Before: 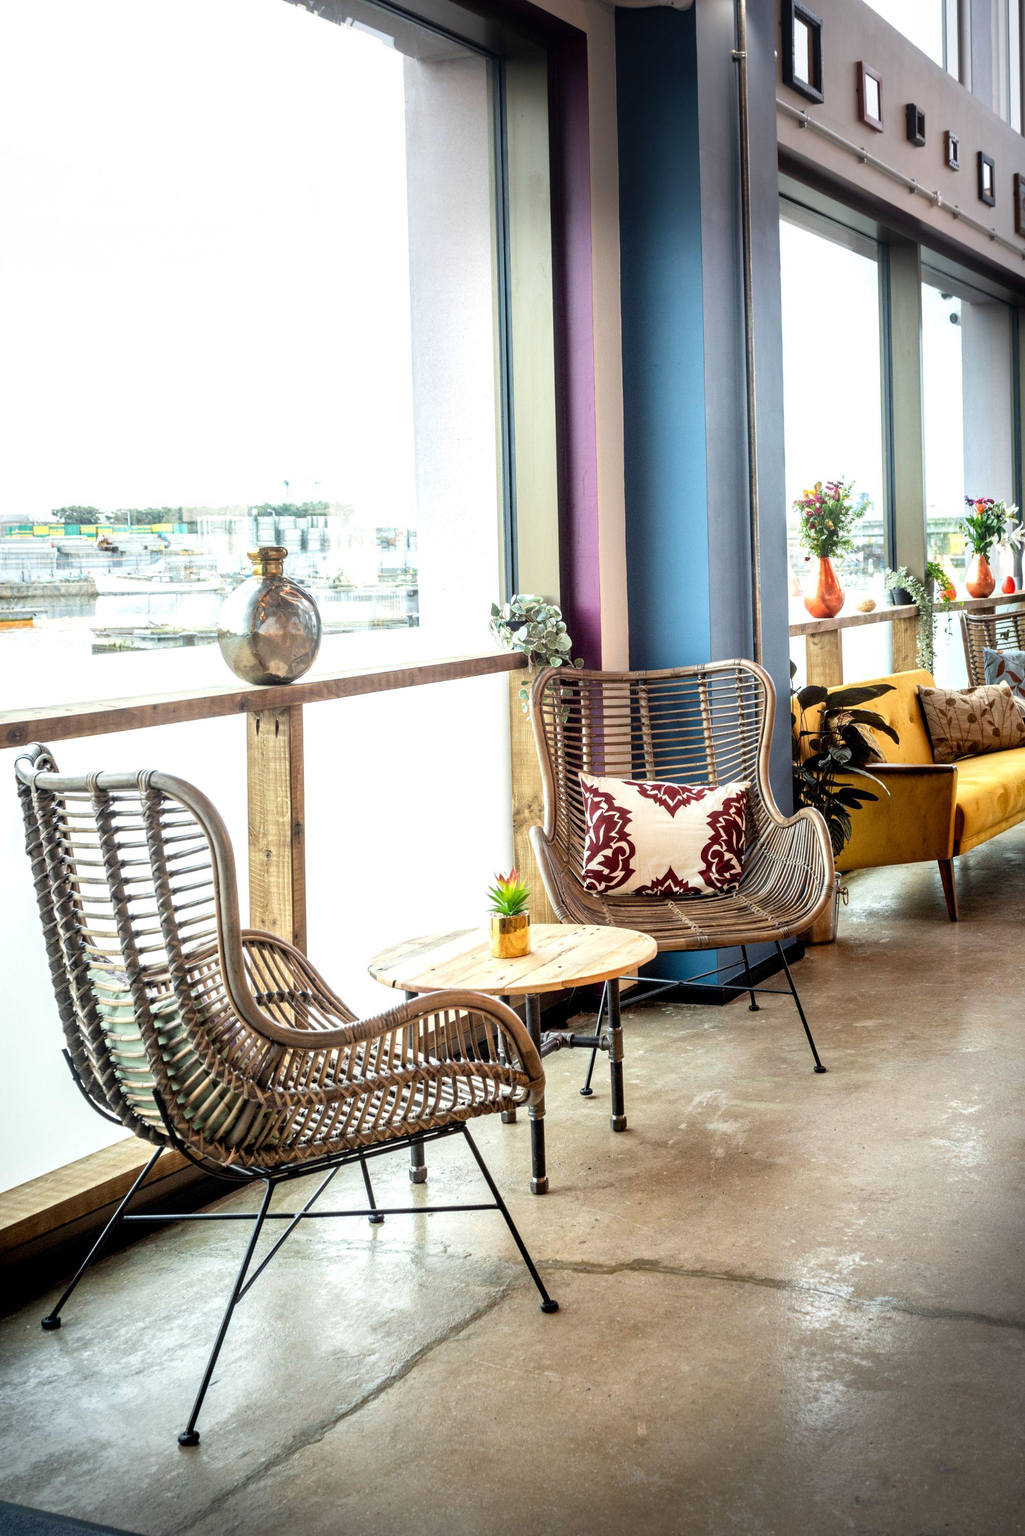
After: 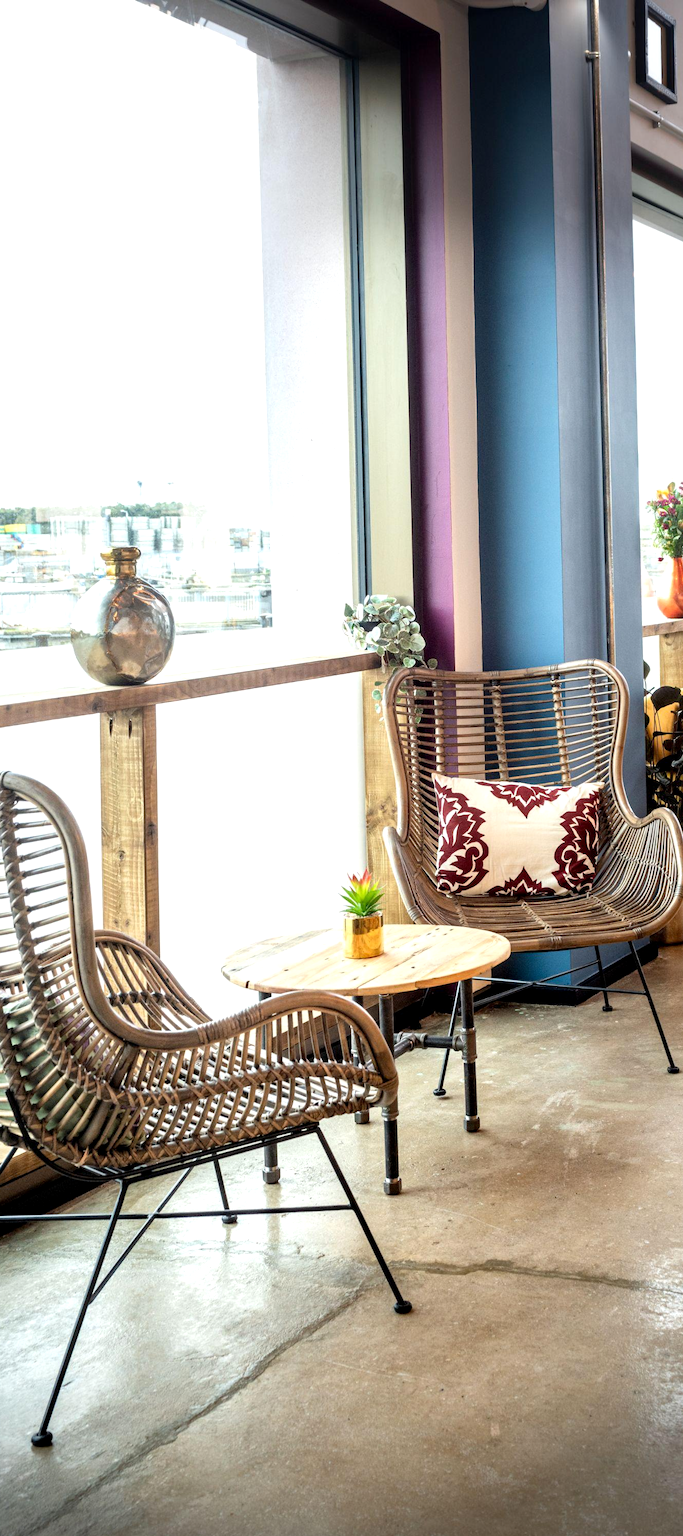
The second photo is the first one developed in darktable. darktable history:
crop and rotate: left 14.359%, right 18.955%
exposure: black level correction 0.001, exposure 0.136 EV, compensate highlight preservation false
